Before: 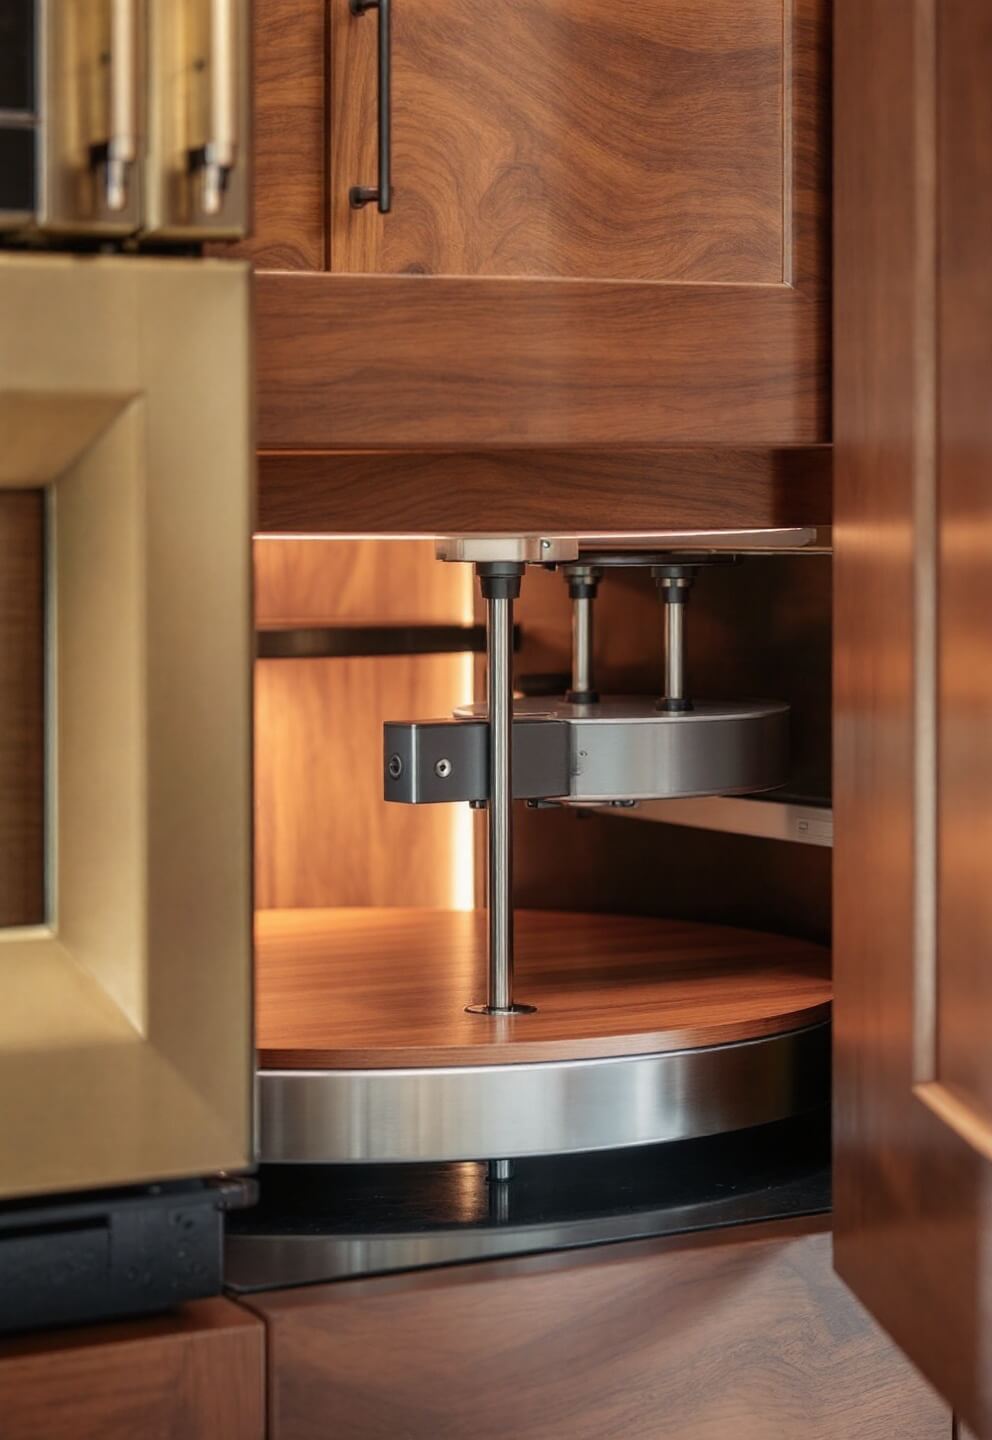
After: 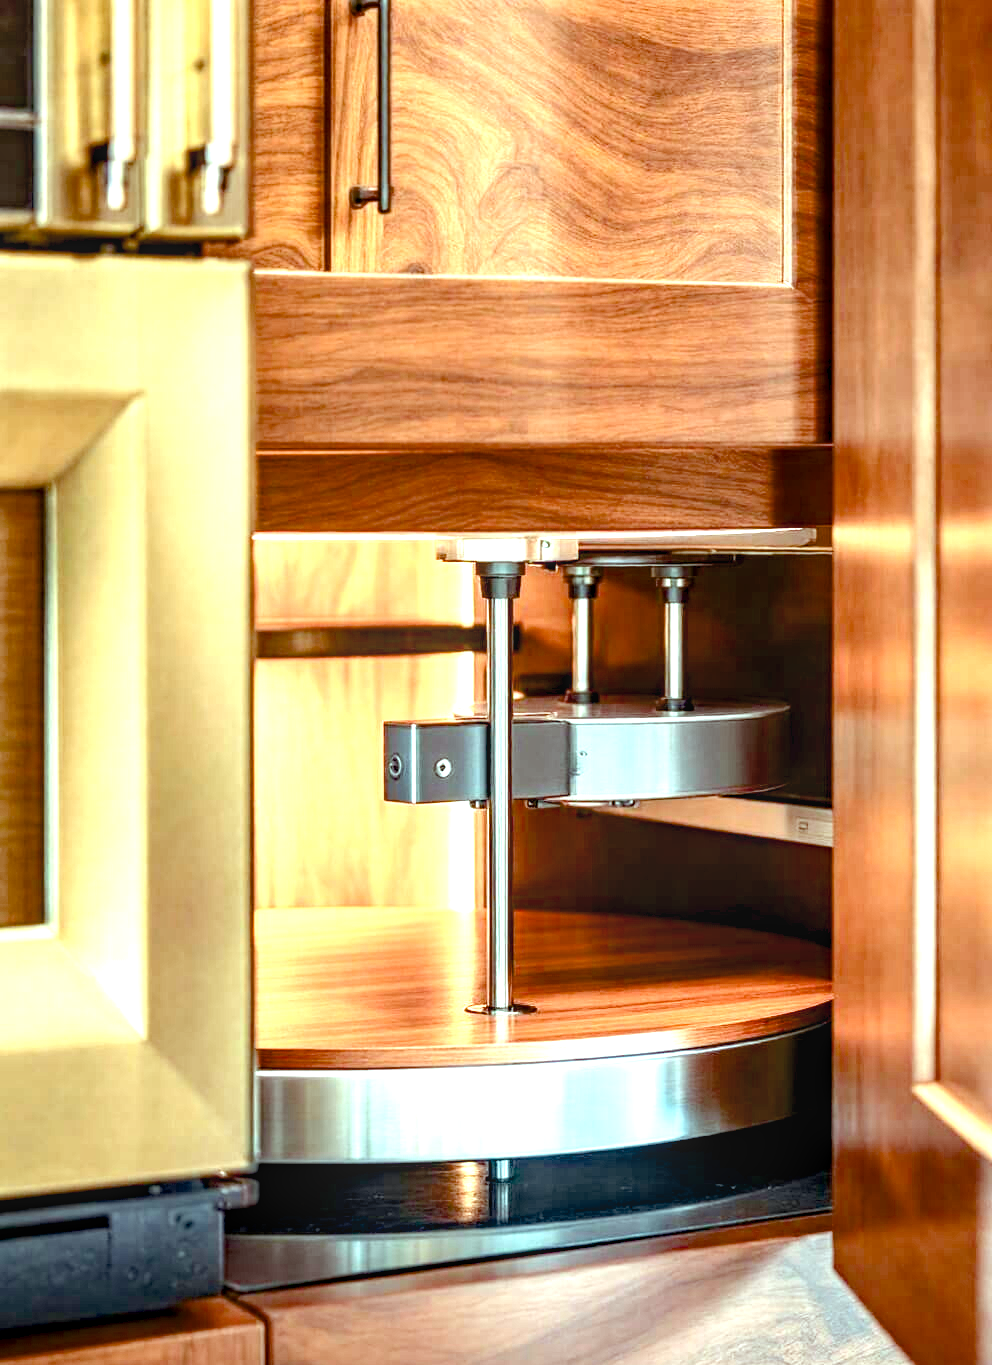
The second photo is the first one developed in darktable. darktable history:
exposure: black level correction 0.001, exposure 2.001 EV, compensate exposure bias true, compensate highlight preservation false
haze removal: compatibility mode true, adaptive false
local contrast: on, module defaults
crop and rotate: top 0.009%, bottom 5.144%
color balance rgb: highlights gain › chroma 4.058%, highlights gain › hue 199.55°, global offset › luminance -0.29%, global offset › hue 261.42°, perceptual saturation grading › global saturation 20%, perceptual saturation grading › highlights -24.727%, perceptual saturation grading › shadows 25.272%, saturation formula JzAzBz (2021)
